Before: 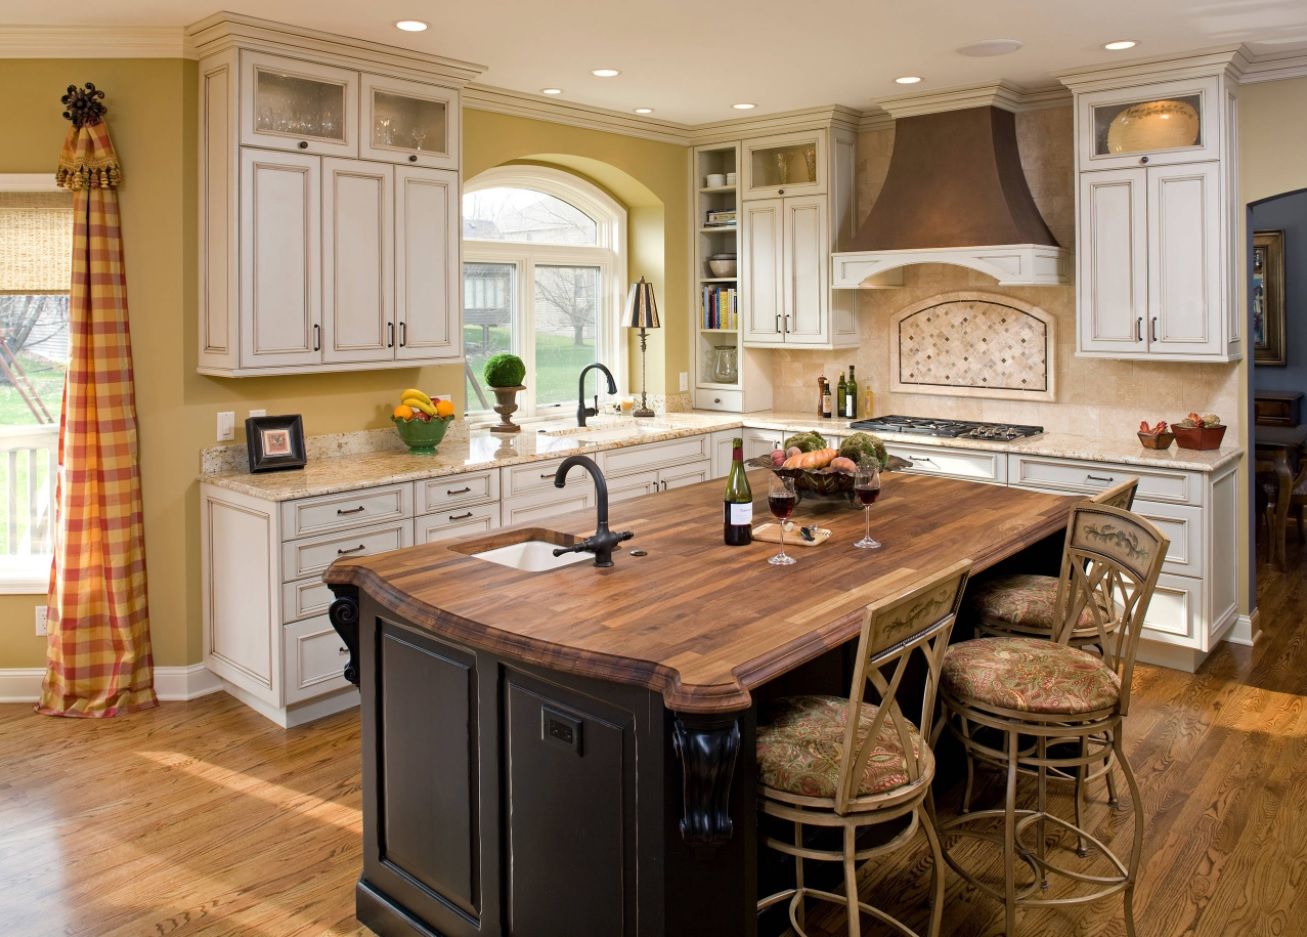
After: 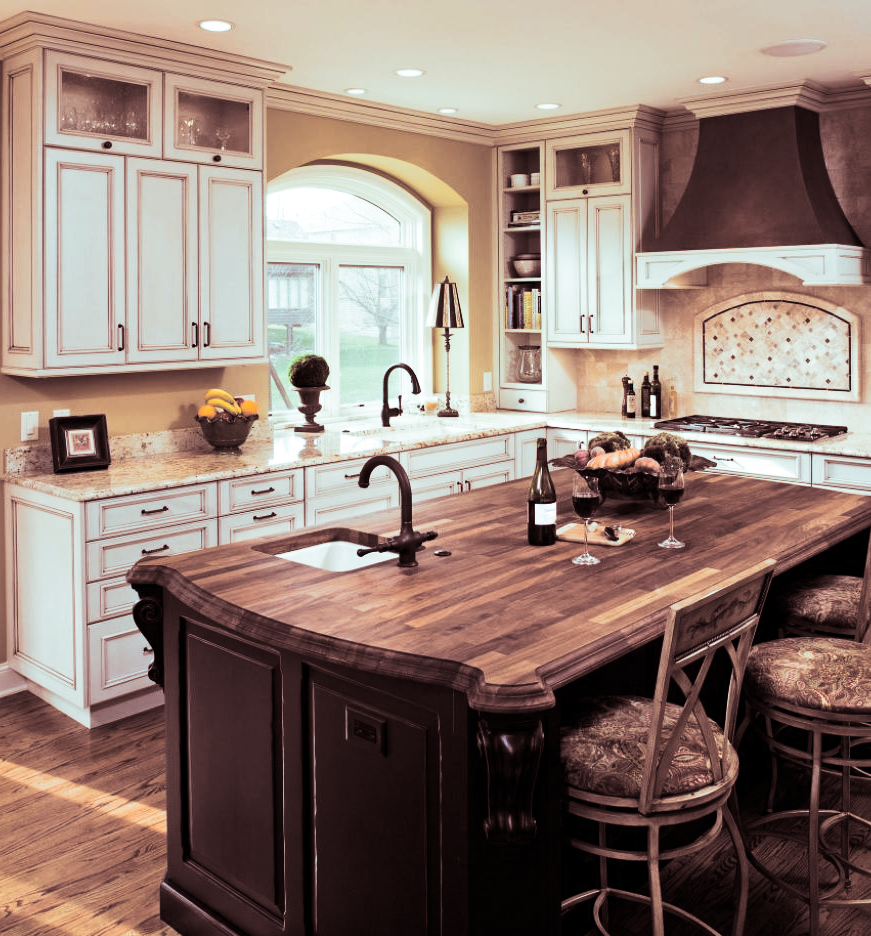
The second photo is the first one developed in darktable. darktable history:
crop and rotate: left 15.055%, right 18.278%
split-toning: shadows › saturation 0.3, highlights › hue 180°, highlights › saturation 0.3, compress 0%
white balance: red 0.98, blue 1.034
contrast brightness saturation: contrast 0.28
